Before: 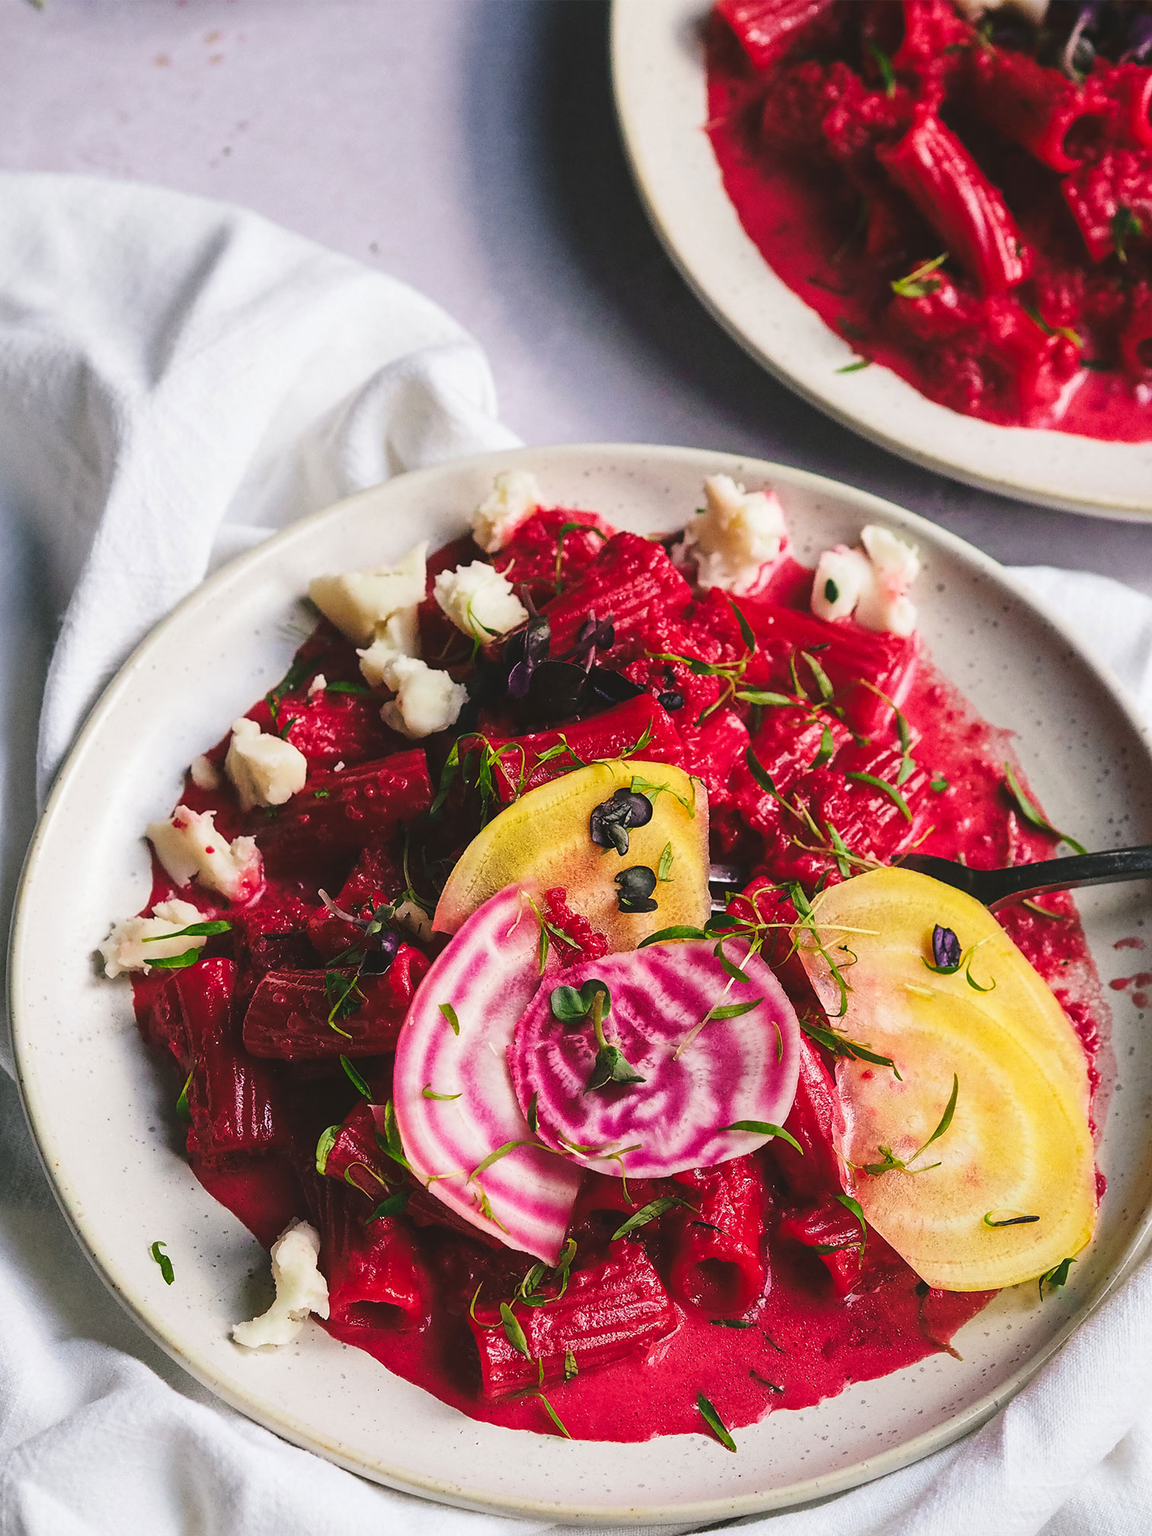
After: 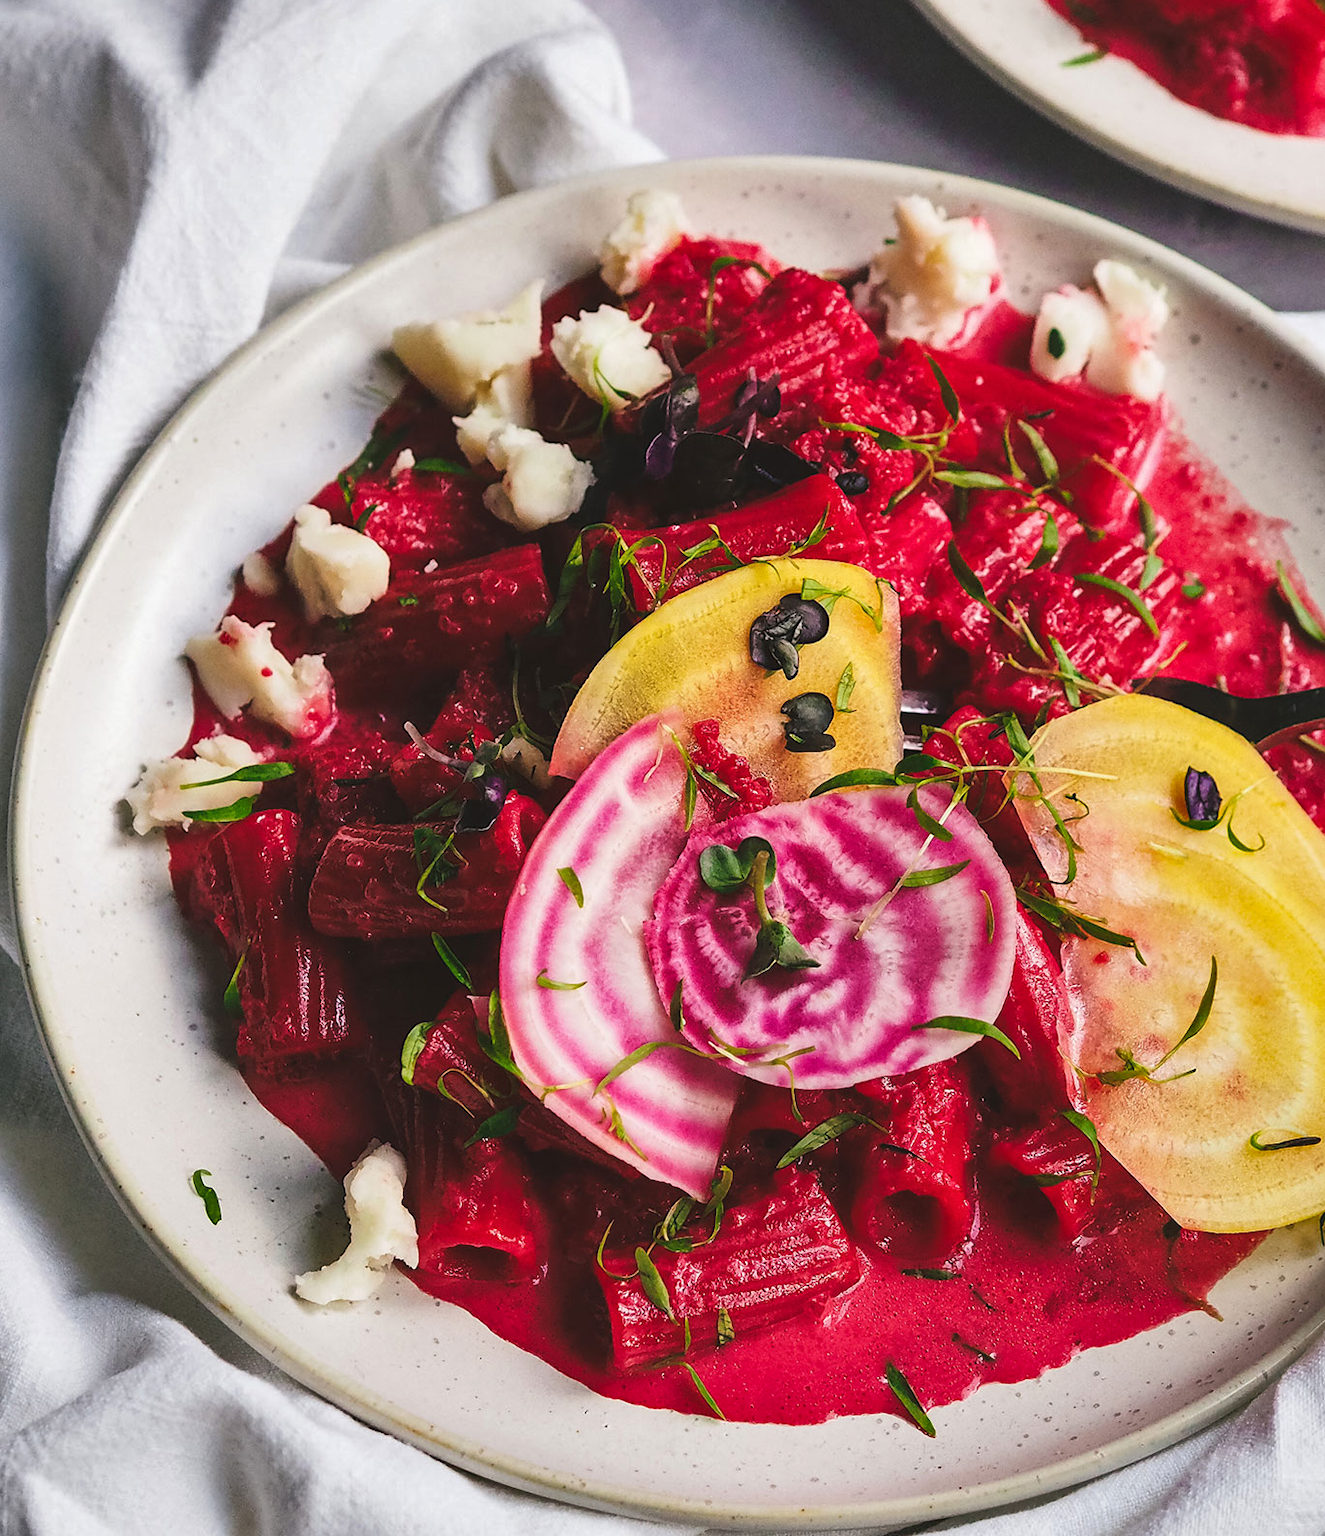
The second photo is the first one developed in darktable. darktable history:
shadows and highlights: radius 108.52, shadows 23.73, highlights -59.32, low approximation 0.01, soften with gaussian
white balance: emerald 1
crop: top 20.916%, right 9.437%, bottom 0.316%
